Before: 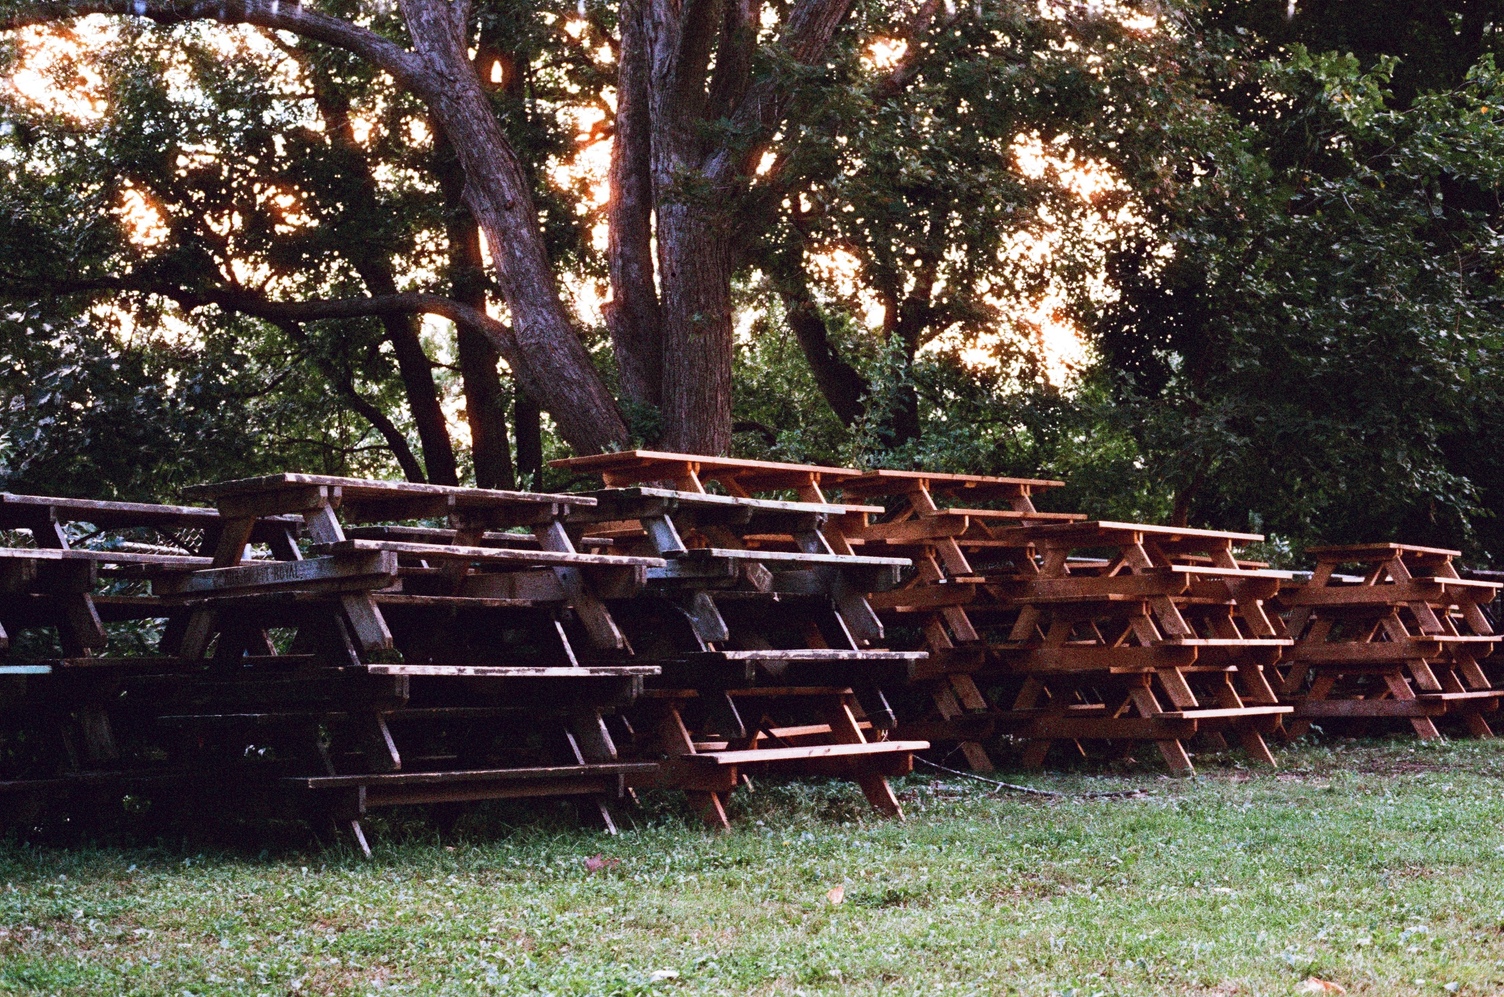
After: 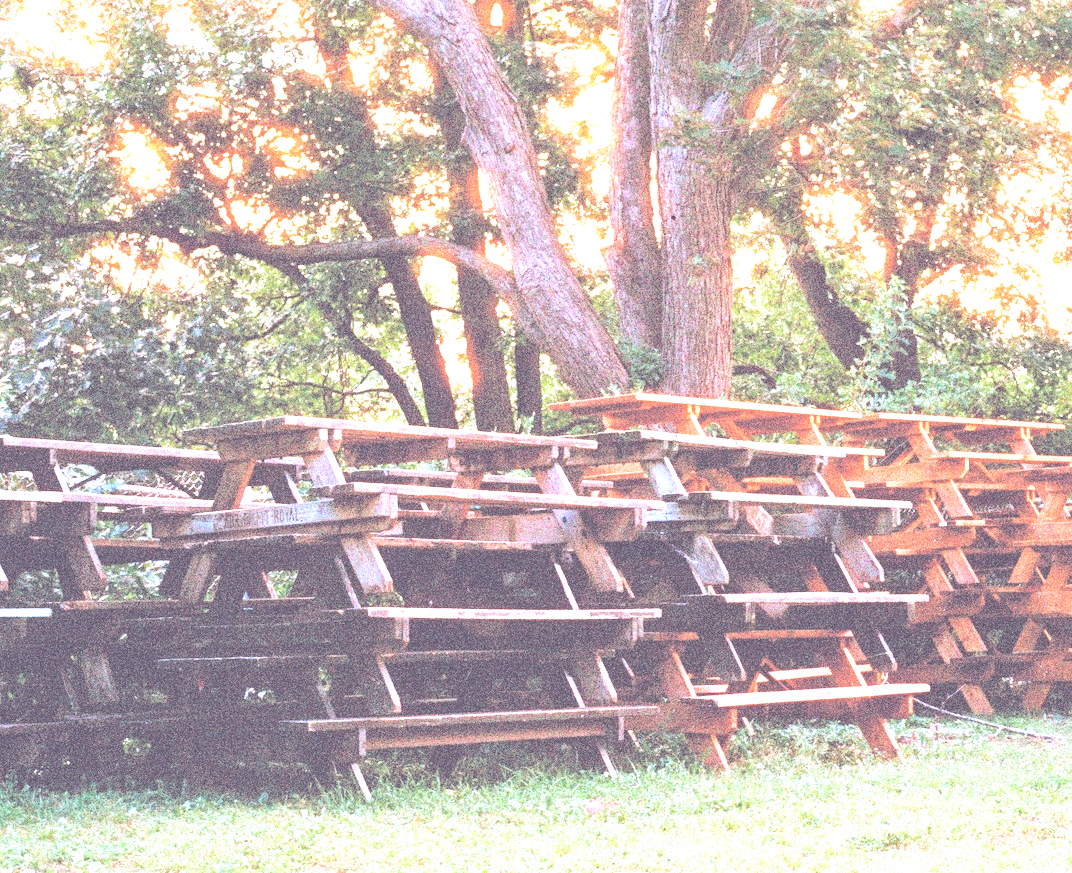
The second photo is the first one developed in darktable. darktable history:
crop: top 5.803%, right 27.864%, bottom 5.804%
contrast brightness saturation: brightness 1
exposure: black level correction 0, exposure 1 EV, compensate exposure bias true, compensate highlight preservation false
grain: mid-tones bias 0%
base curve: curves: ch0 [(0, 0.003) (0.001, 0.002) (0.006, 0.004) (0.02, 0.022) (0.048, 0.086) (0.094, 0.234) (0.162, 0.431) (0.258, 0.629) (0.385, 0.8) (0.548, 0.918) (0.751, 0.988) (1, 1)], preserve colors none
local contrast: on, module defaults
tone curve: curves: ch0 [(0, 0) (0.003, 0.238) (0.011, 0.238) (0.025, 0.242) (0.044, 0.256) (0.069, 0.277) (0.1, 0.294) (0.136, 0.315) (0.177, 0.345) (0.224, 0.379) (0.277, 0.419) (0.335, 0.463) (0.399, 0.511) (0.468, 0.566) (0.543, 0.627) (0.623, 0.687) (0.709, 0.75) (0.801, 0.824) (0.898, 0.89) (1, 1)], preserve colors none
